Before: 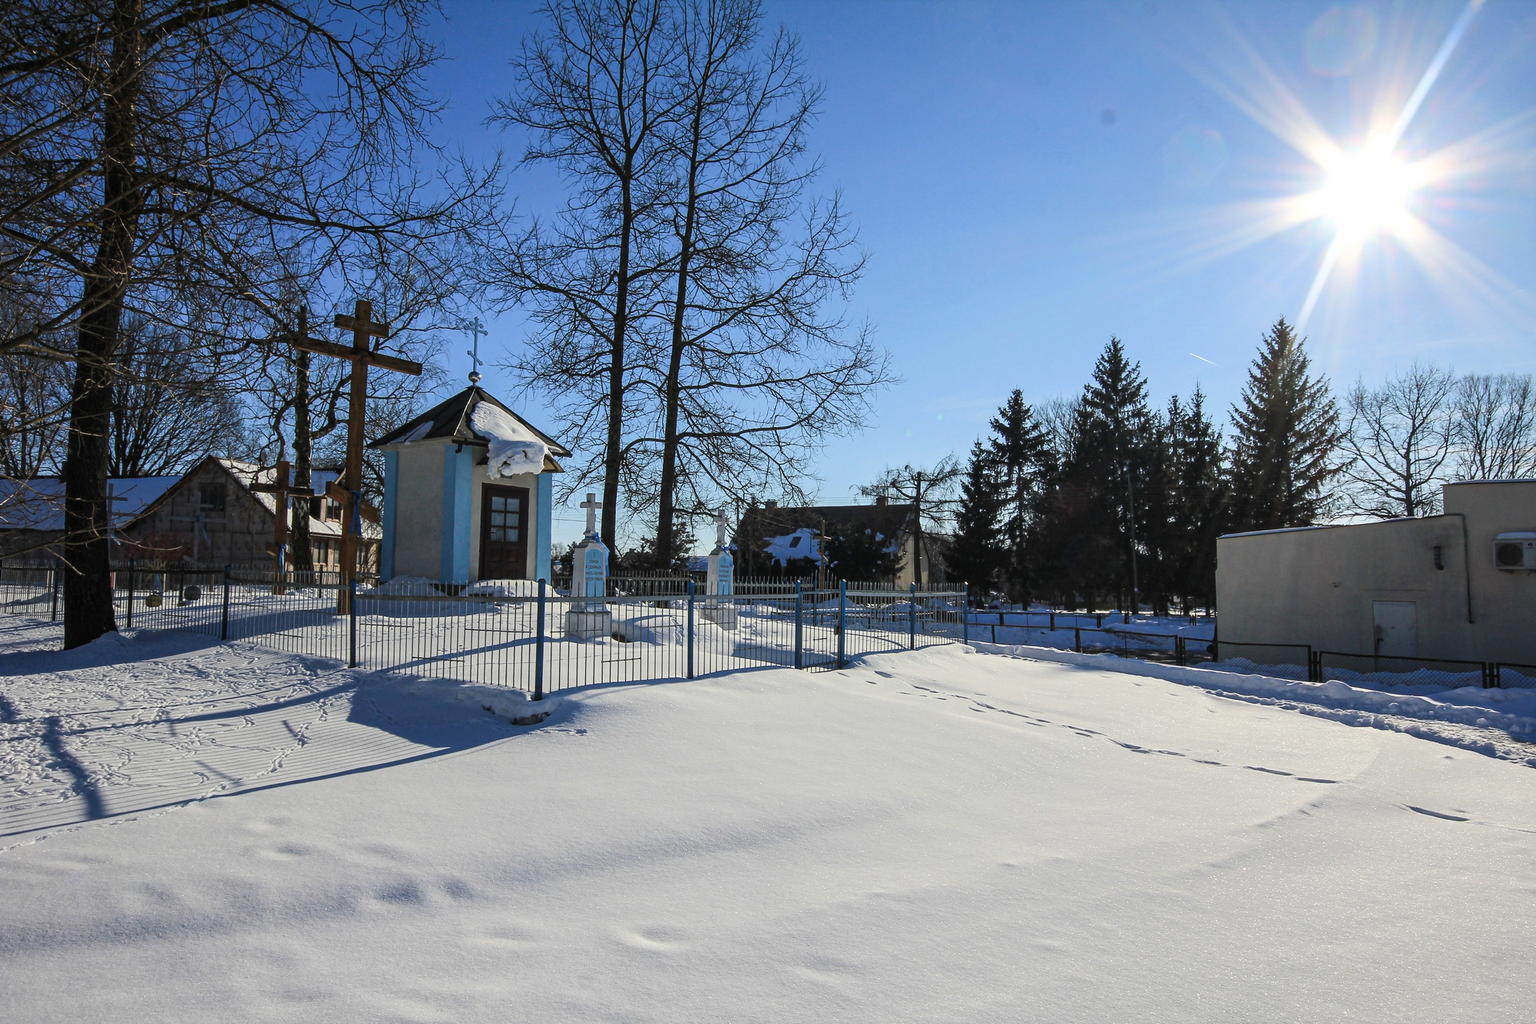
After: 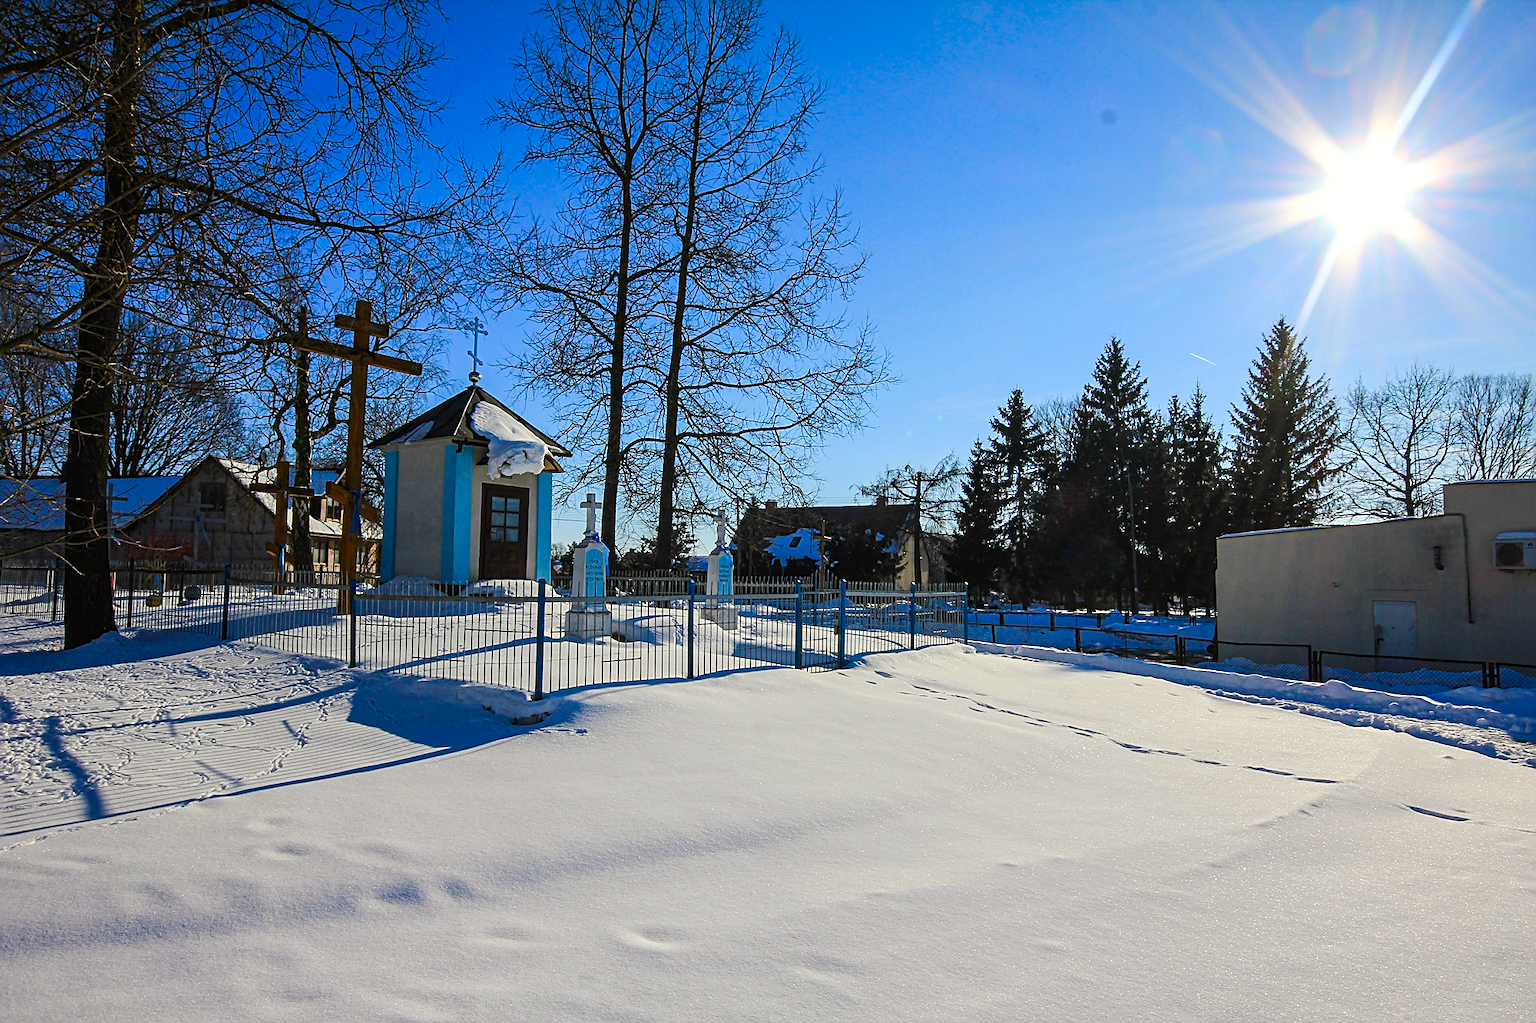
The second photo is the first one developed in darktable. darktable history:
color balance rgb: shadows lift › chroma 2.025%, shadows lift › hue 216.37°, power › luminance -3.59%, power › chroma 0.534%, power › hue 43.35°, linear chroma grading › shadows 9.78%, linear chroma grading › highlights 9.567%, linear chroma grading › global chroma 14.43%, linear chroma grading › mid-tones 14.656%, perceptual saturation grading › global saturation 20%, perceptual saturation grading › highlights -25.866%, perceptual saturation grading › shadows 24.661%, global vibrance 20%
sharpen: on, module defaults
